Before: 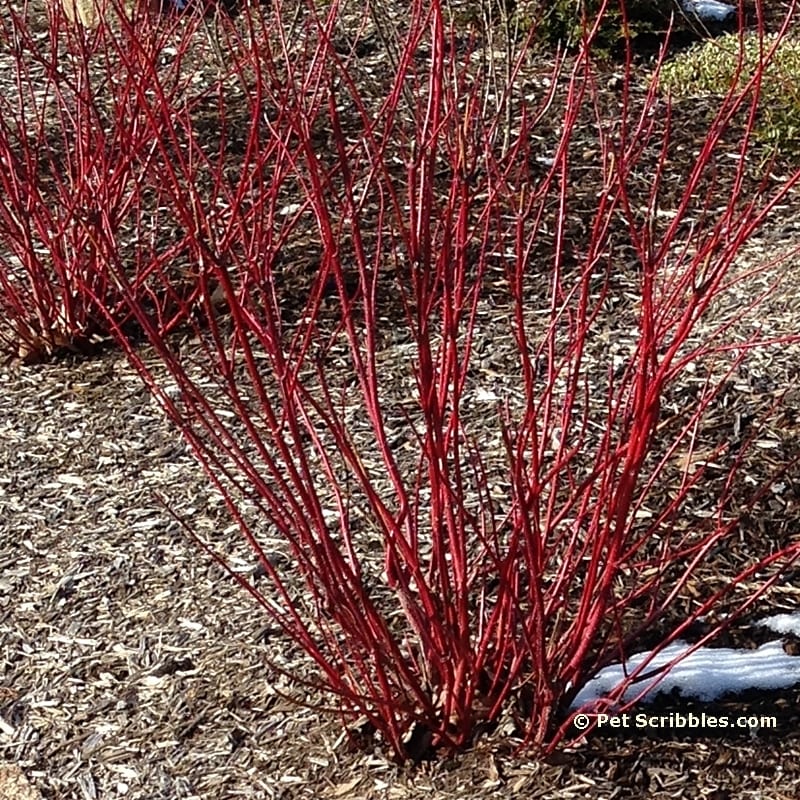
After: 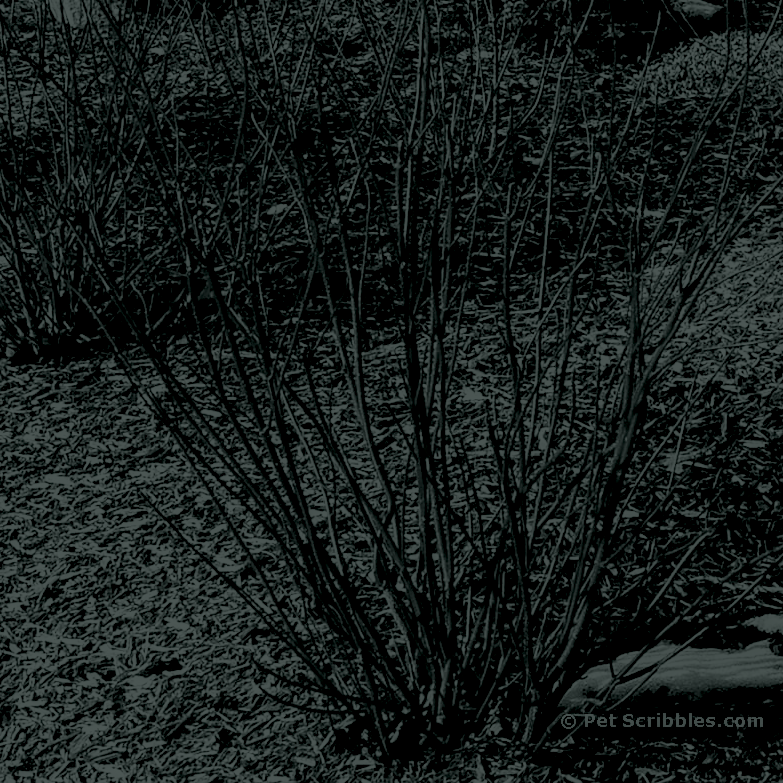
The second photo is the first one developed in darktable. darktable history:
local contrast: on, module defaults
sigmoid: contrast 1.69, skew -0.23, preserve hue 0%, red attenuation 0.1, red rotation 0.035, green attenuation 0.1, green rotation -0.017, blue attenuation 0.15, blue rotation -0.052, base primaries Rec2020
bloom: size 13.65%, threshold 98.39%, strength 4.82%
crop: left 1.743%, right 0.268%, bottom 2.011%
colorize: hue 90°, saturation 19%, lightness 1.59%, version 1
tone curve: curves: ch0 [(0, 0.008) (0.107, 0.091) (0.278, 0.351) (0.457, 0.562) (0.628, 0.738) (0.839, 0.909) (0.998, 0.978)]; ch1 [(0, 0) (0.437, 0.408) (0.474, 0.479) (0.502, 0.5) (0.527, 0.519) (0.561, 0.575) (0.608, 0.665) (0.669, 0.748) (0.859, 0.899) (1, 1)]; ch2 [(0, 0) (0.33, 0.301) (0.421, 0.443) (0.473, 0.498) (0.502, 0.504) (0.522, 0.527) (0.549, 0.583) (0.644, 0.703) (1, 1)], color space Lab, independent channels, preserve colors none
color balance rgb: linear chroma grading › global chroma 15%, perceptual saturation grading › global saturation 30%
white balance: red 1.123, blue 0.83
